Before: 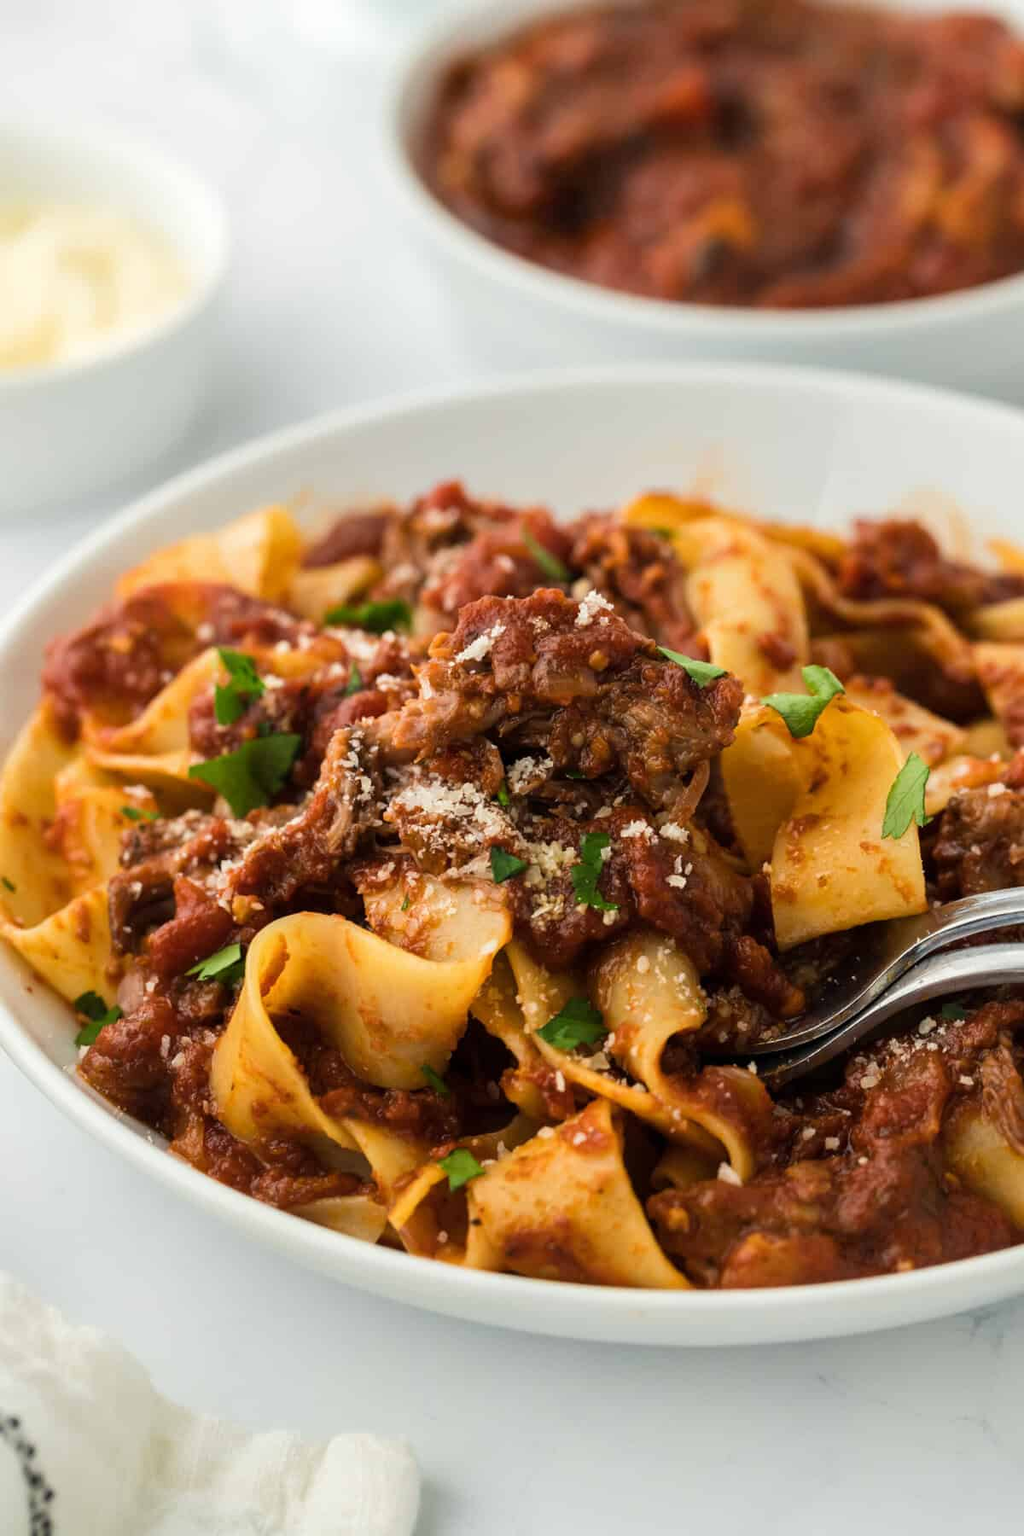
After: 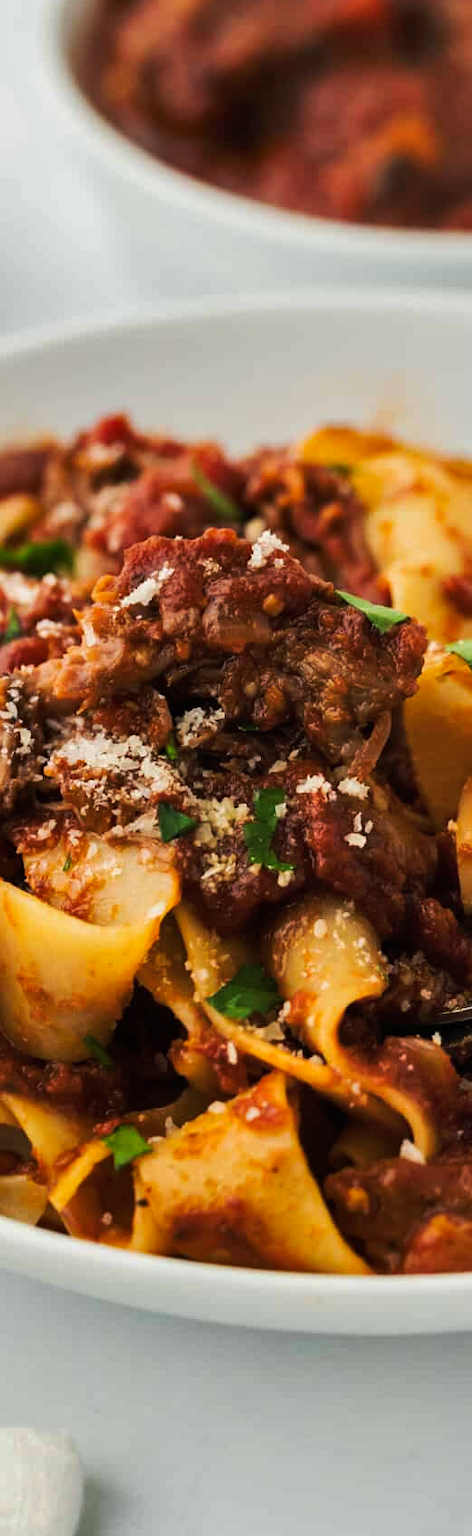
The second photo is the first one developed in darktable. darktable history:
tone curve: curves: ch0 [(0, 0) (0.003, 0.006) (0.011, 0.01) (0.025, 0.017) (0.044, 0.029) (0.069, 0.043) (0.1, 0.064) (0.136, 0.091) (0.177, 0.128) (0.224, 0.162) (0.277, 0.206) (0.335, 0.258) (0.399, 0.324) (0.468, 0.404) (0.543, 0.499) (0.623, 0.595) (0.709, 0.693) (0.801, 0.786) (0.898, 0.883) (1, 1)], preserve colors none
crop: left 33.452%, top 6.025%, right 23.155%
shadows and highlights: soften with gaussian
